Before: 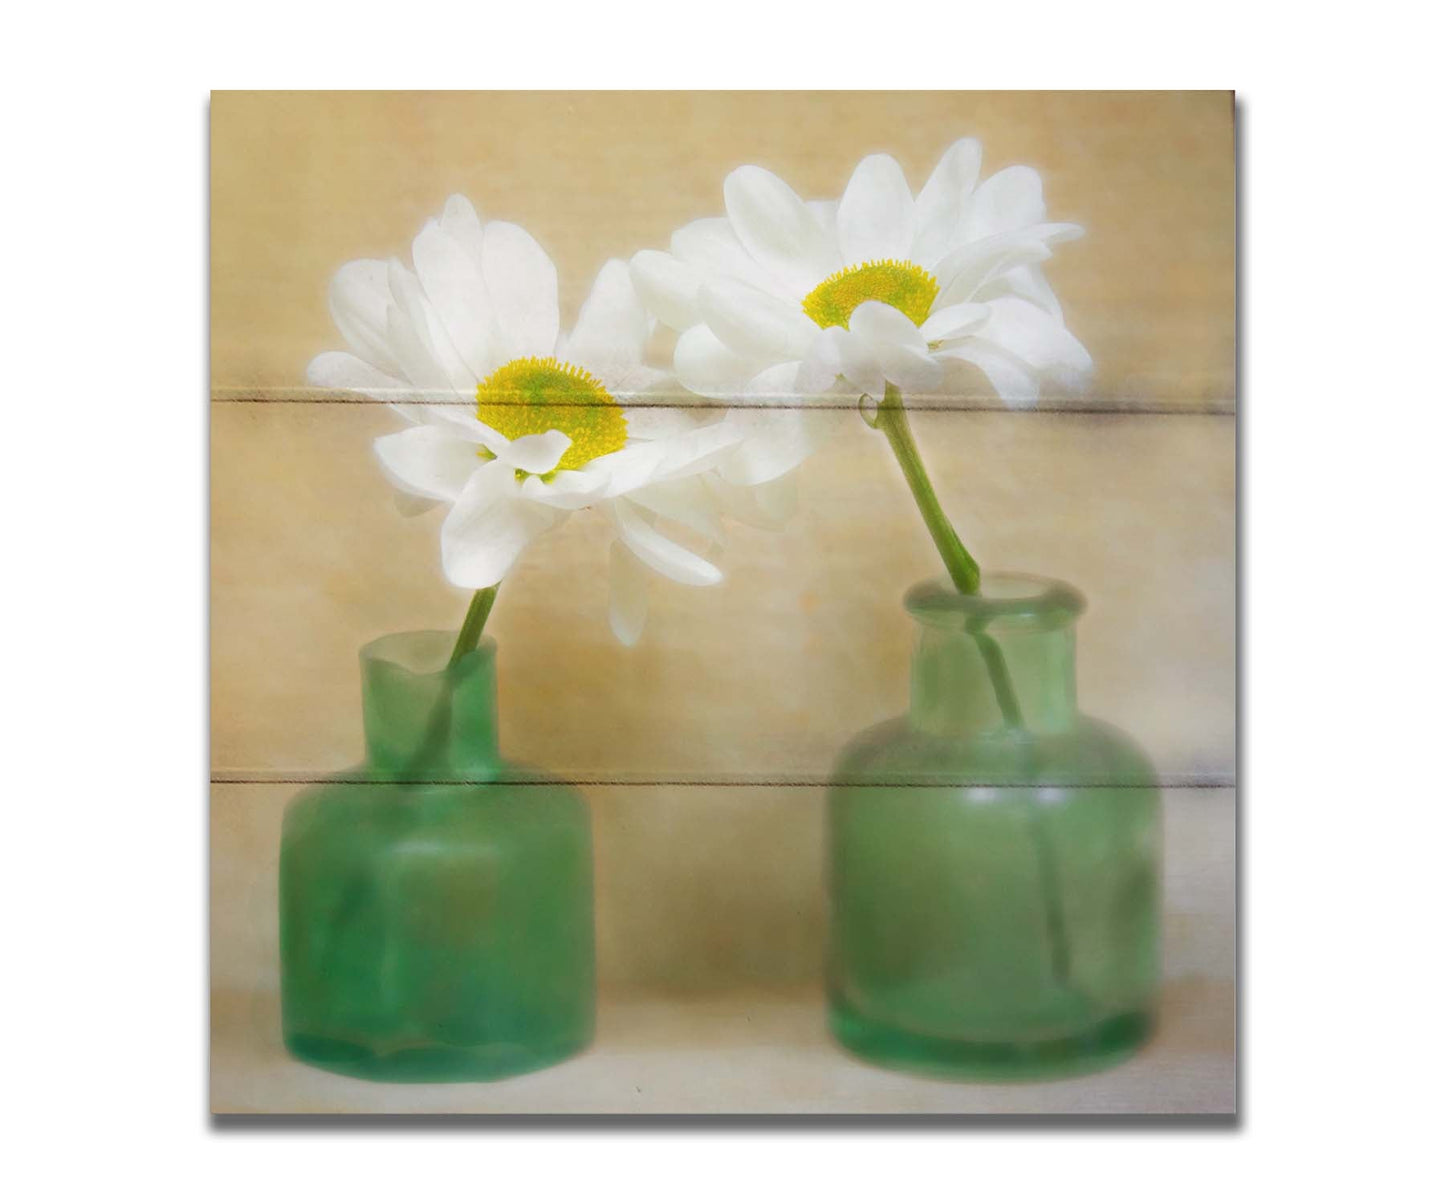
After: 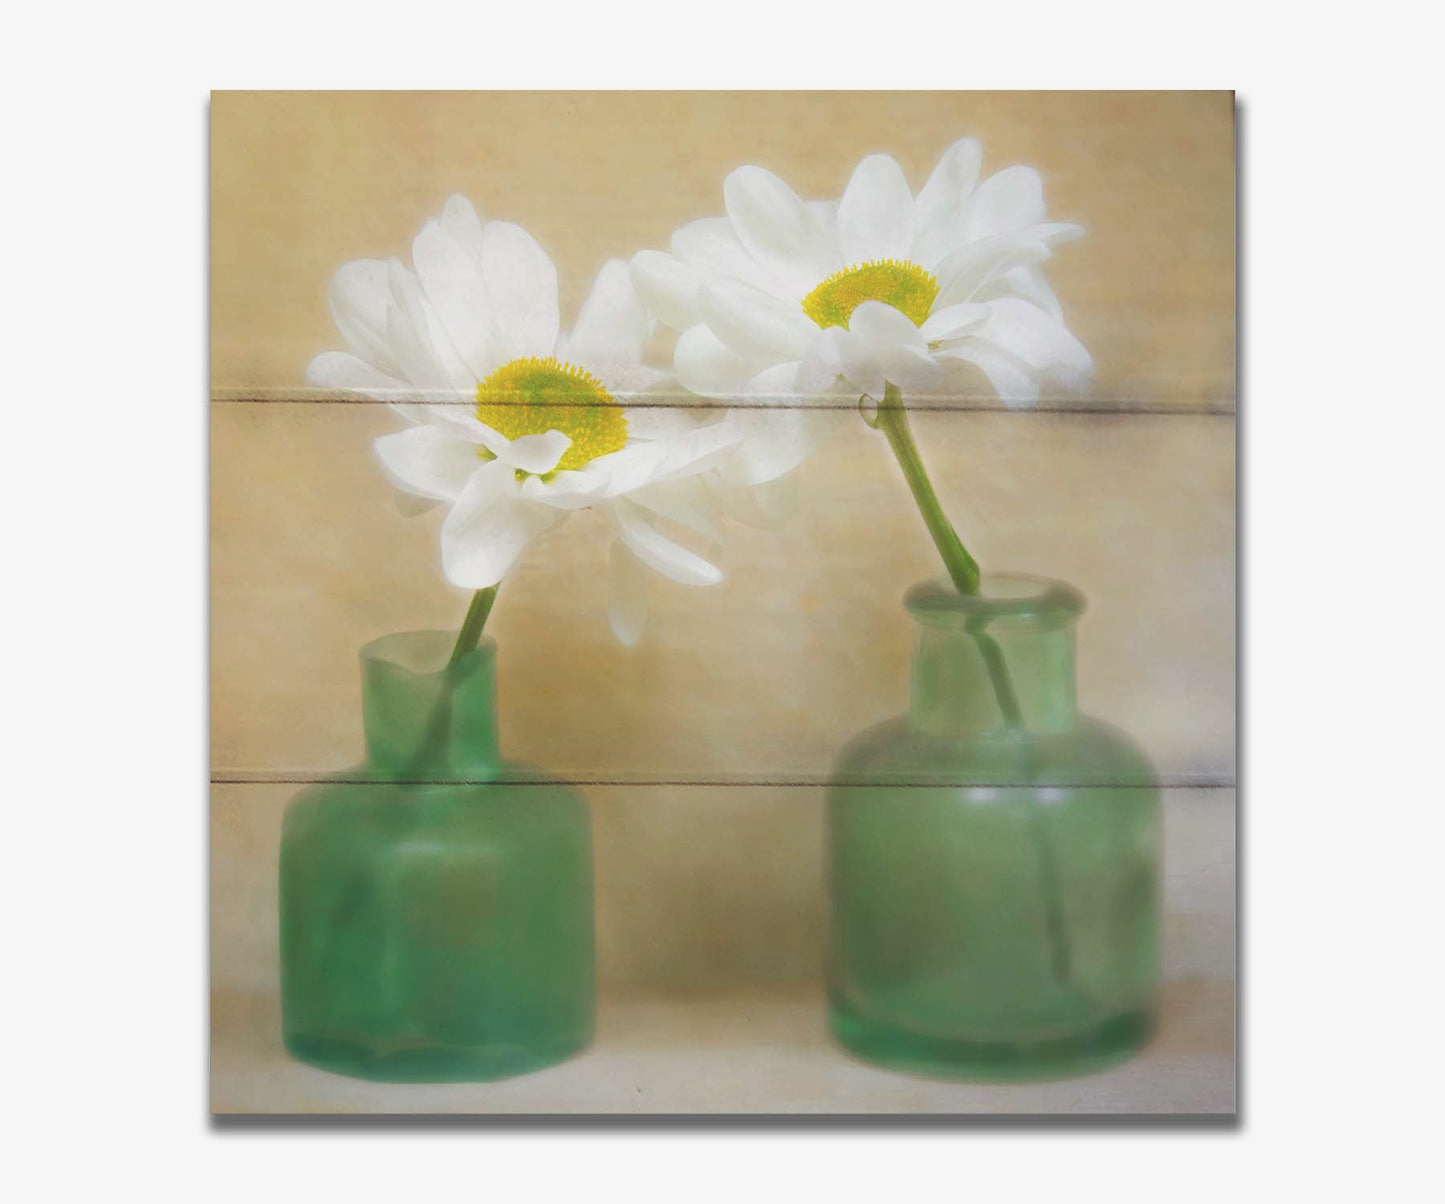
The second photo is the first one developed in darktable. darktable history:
haze removal: compatibility mode true, adaptive false
exposure: black level correction -0.025, exposure -0.117 EV, compensate highlight preservation false
